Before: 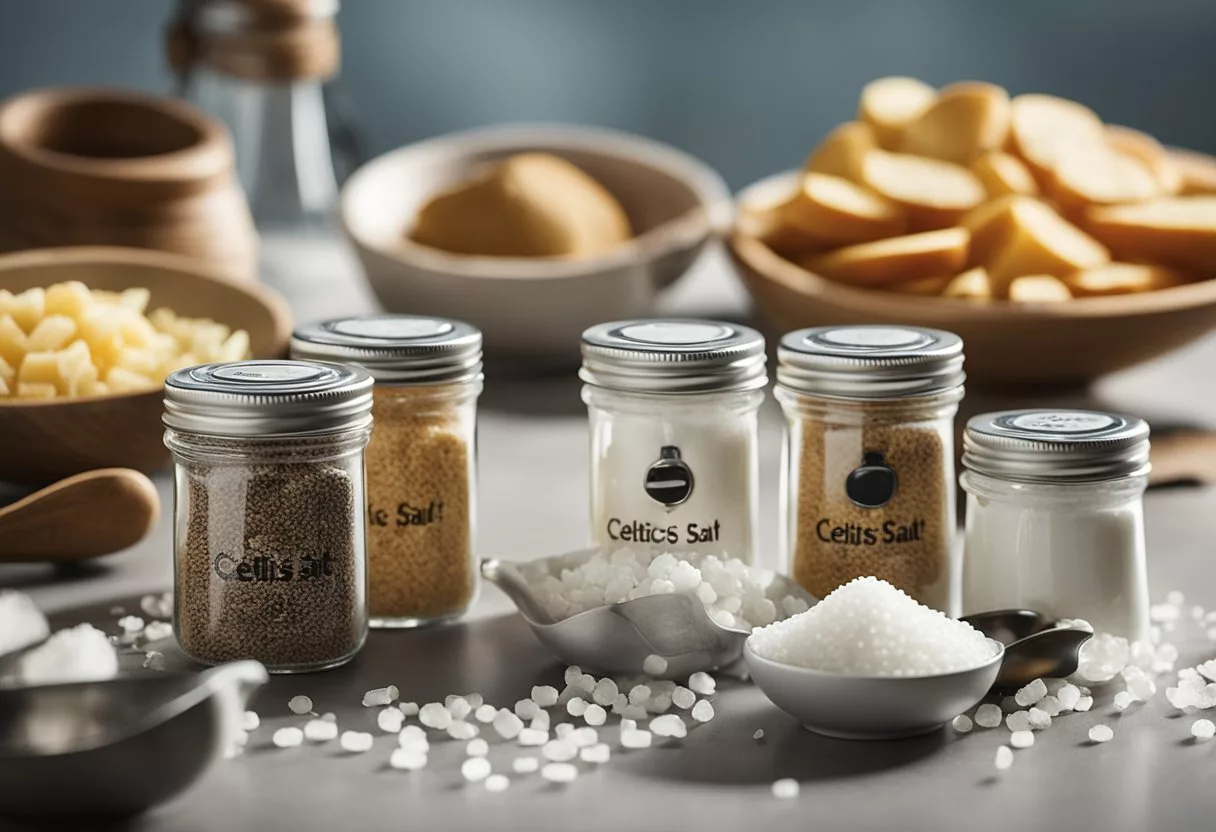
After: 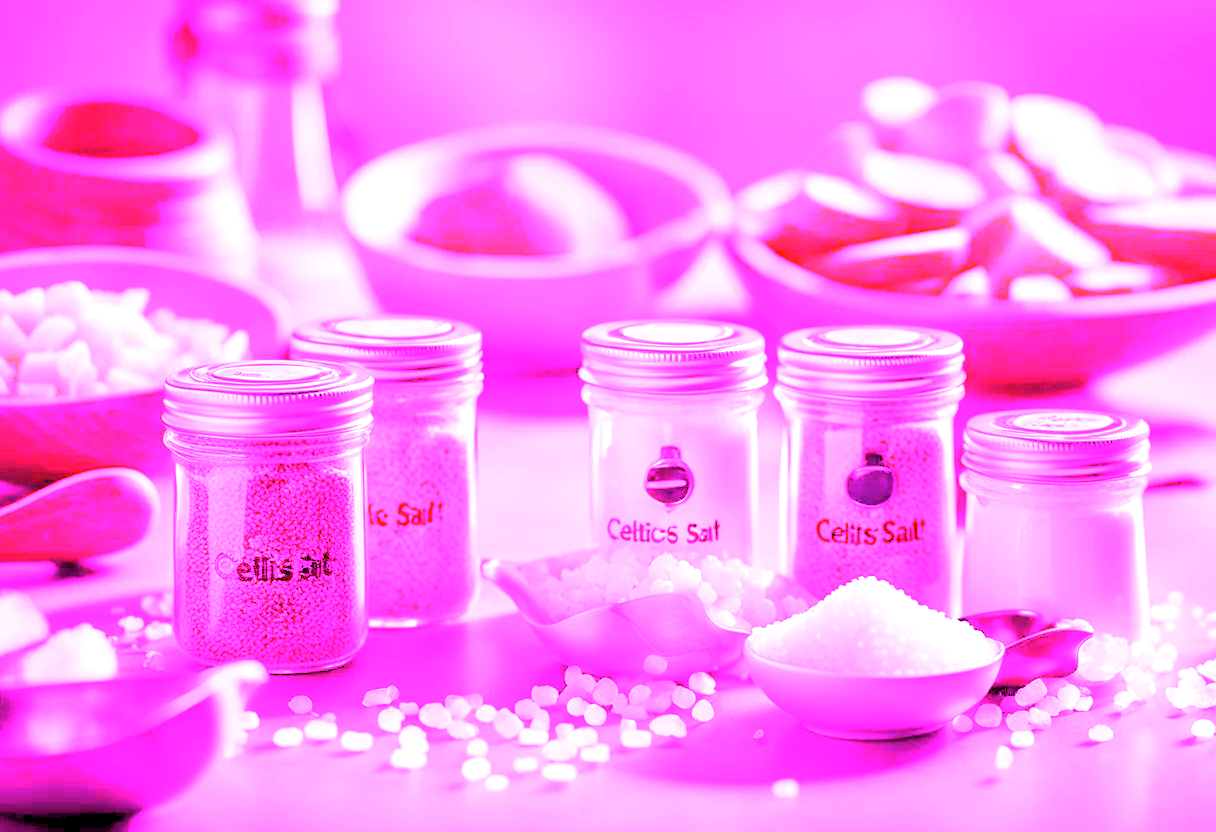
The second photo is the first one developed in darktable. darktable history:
white balance: red 8, blue 8
rgb levels: levels [[0.034, 0.472, 0.904], [0, 0.5, 1], [0, 0.5, 1]]
